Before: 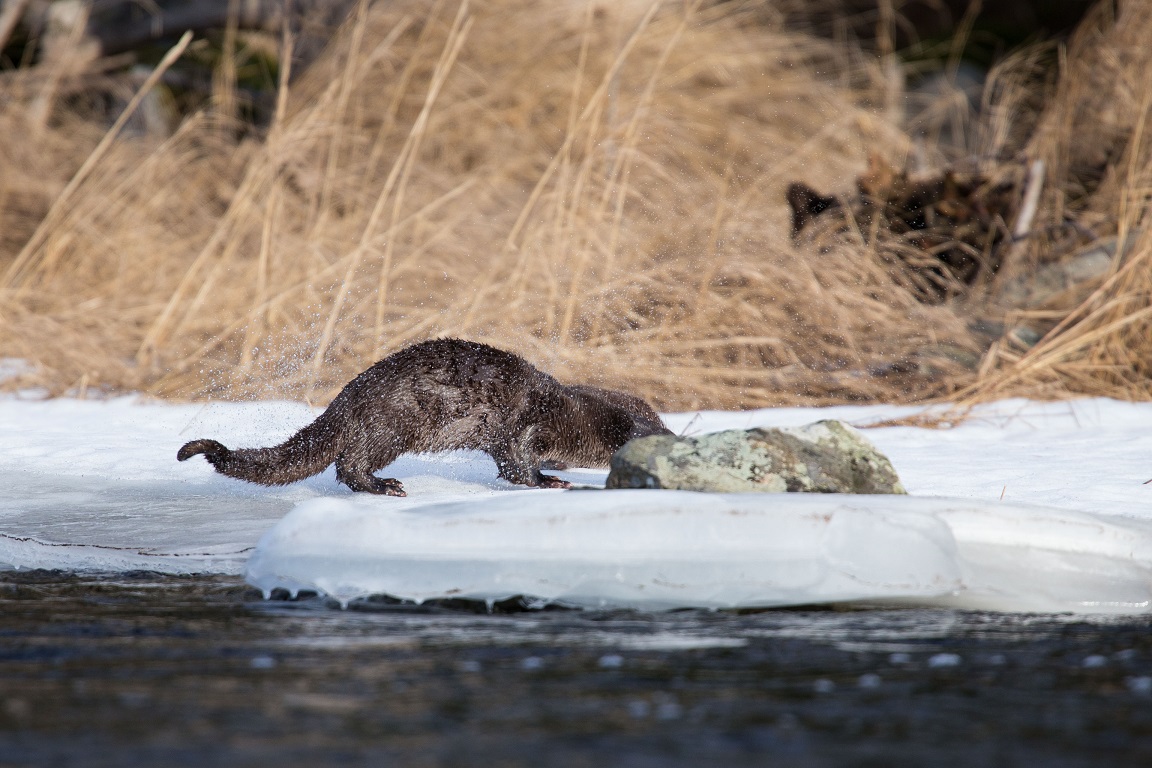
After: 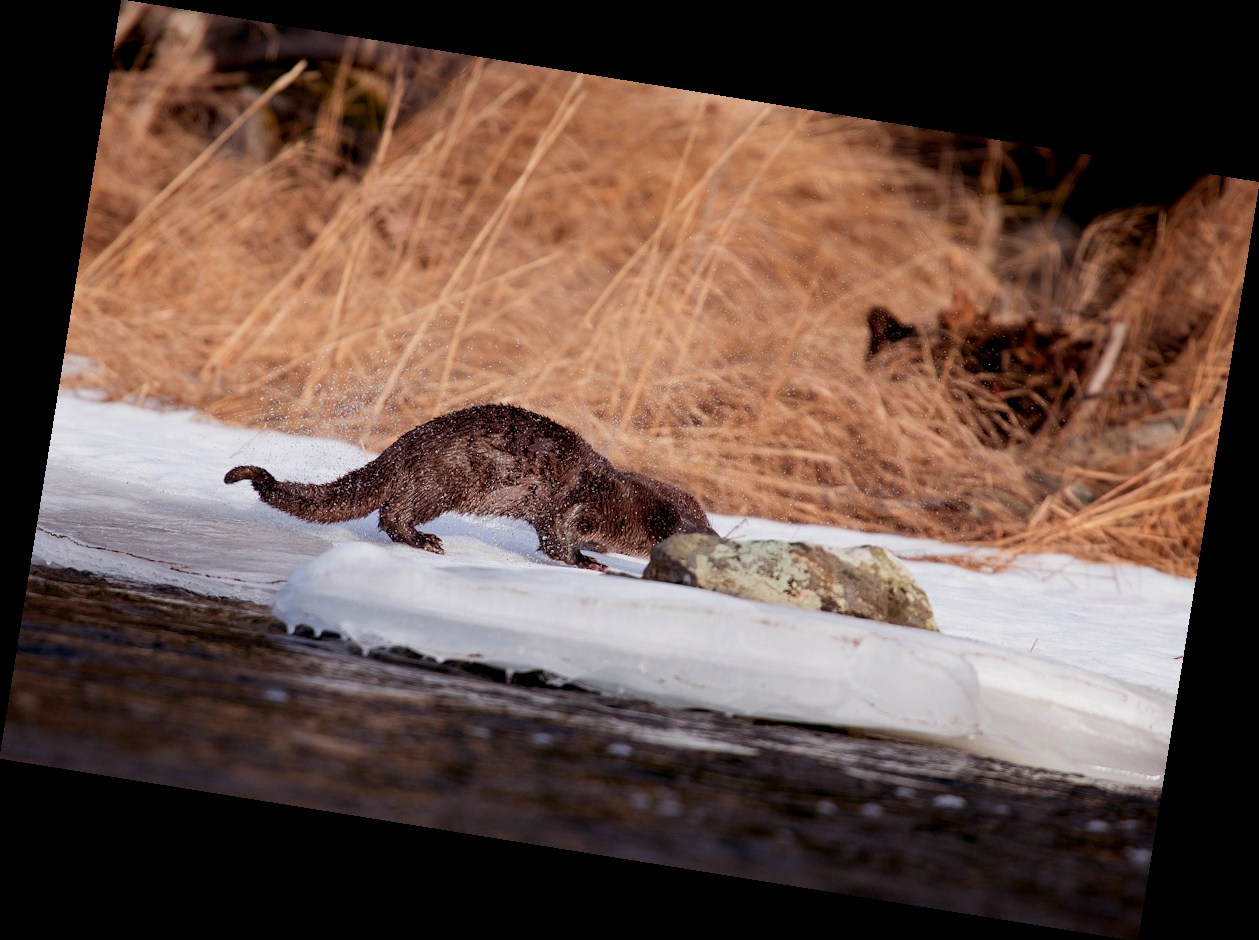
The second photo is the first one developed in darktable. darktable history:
white balance: emerald 1
rgb levels: mode RGB, independent channels, levels [[0, 0.5, 1], [0, 0.521, 1], [0, 0.536, 1]]
color zones: curves: ch1 [(0.239, 0.552) (0.75, 0.5)]; ch2 [(0.25, 0.462) (0.749, 0.457)], mix 25.94%
rotate and perspective: rotation 9.12°, automatic cropping off
exposure: black level correction 0.009, exposure -0.159 EV, compensate highlight preservation false
